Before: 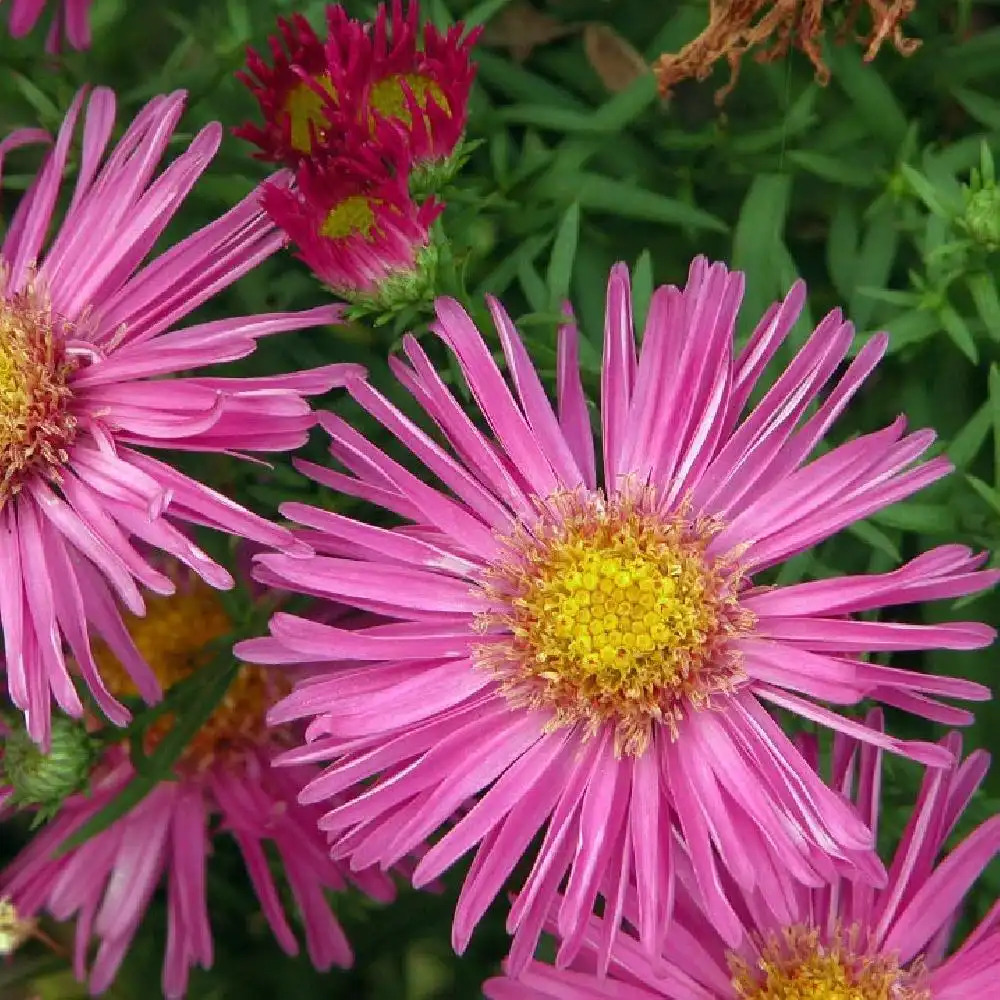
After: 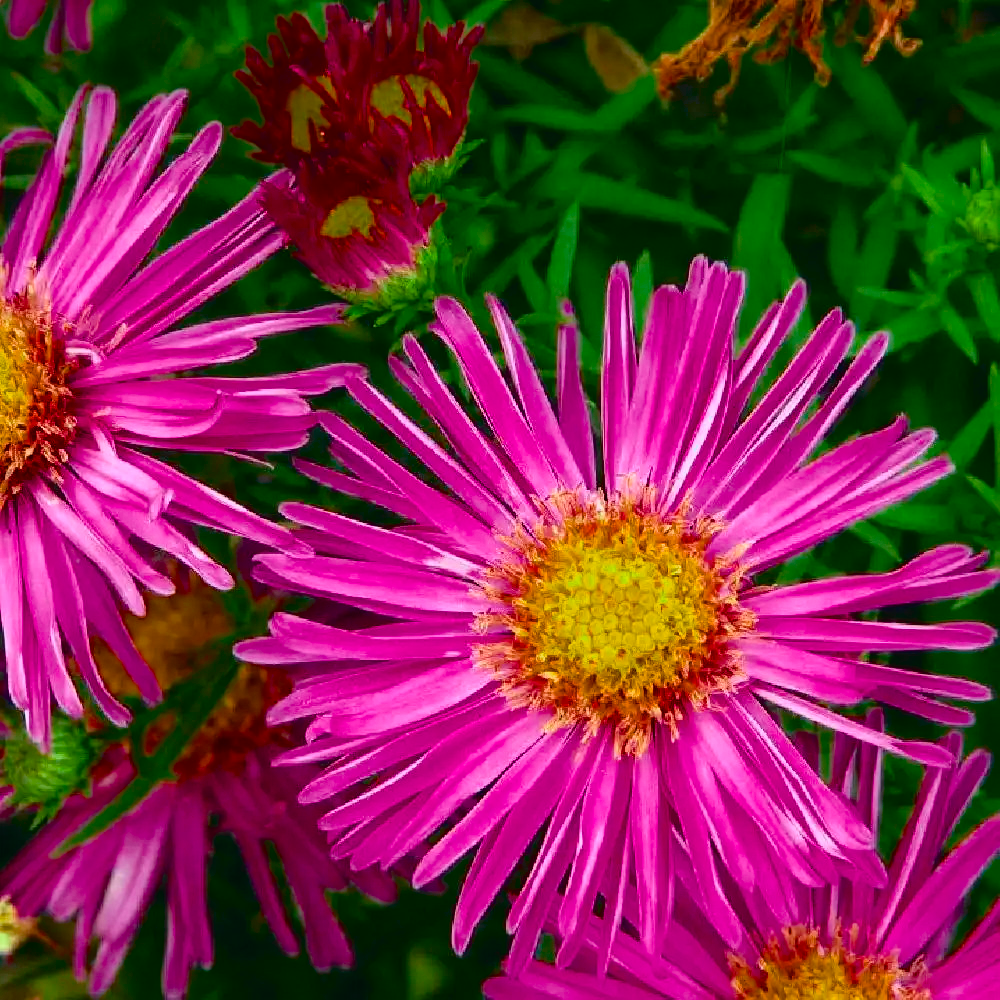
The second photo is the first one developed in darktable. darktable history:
color balance rgb: perceptual saturation grading › global saturation 30.969%, saturation formula JzAzBz (2021)
exposure: compensate highlight preservation false
tone curve: curves: ch0 [(0, 0.022) (0.114, 0.088) (0.282, 0.316) (0.446, 0.511) (0.613, 0.693) (0.786, 0.843) (0.999, 0.949)]; ch1 [(0, 0) (0.395, 0.343) (0.463, 0.427) (0.486, 0.474) (0.503, 0.5) (0.535, 0.522) (0.555, 0.566) (0.594, 0.614) (0.755, 0.793) (1, 1)]; ch2 [(0, 0) (0.369, 0.388) (0.449, 0.431) (0.501, 0.5) (0.528, 0.517) (0.561, 0.59) (0.612, 0.646) (0.697, 0.721) (1, 1)], color space Lab, independent channels, preserve colors none
